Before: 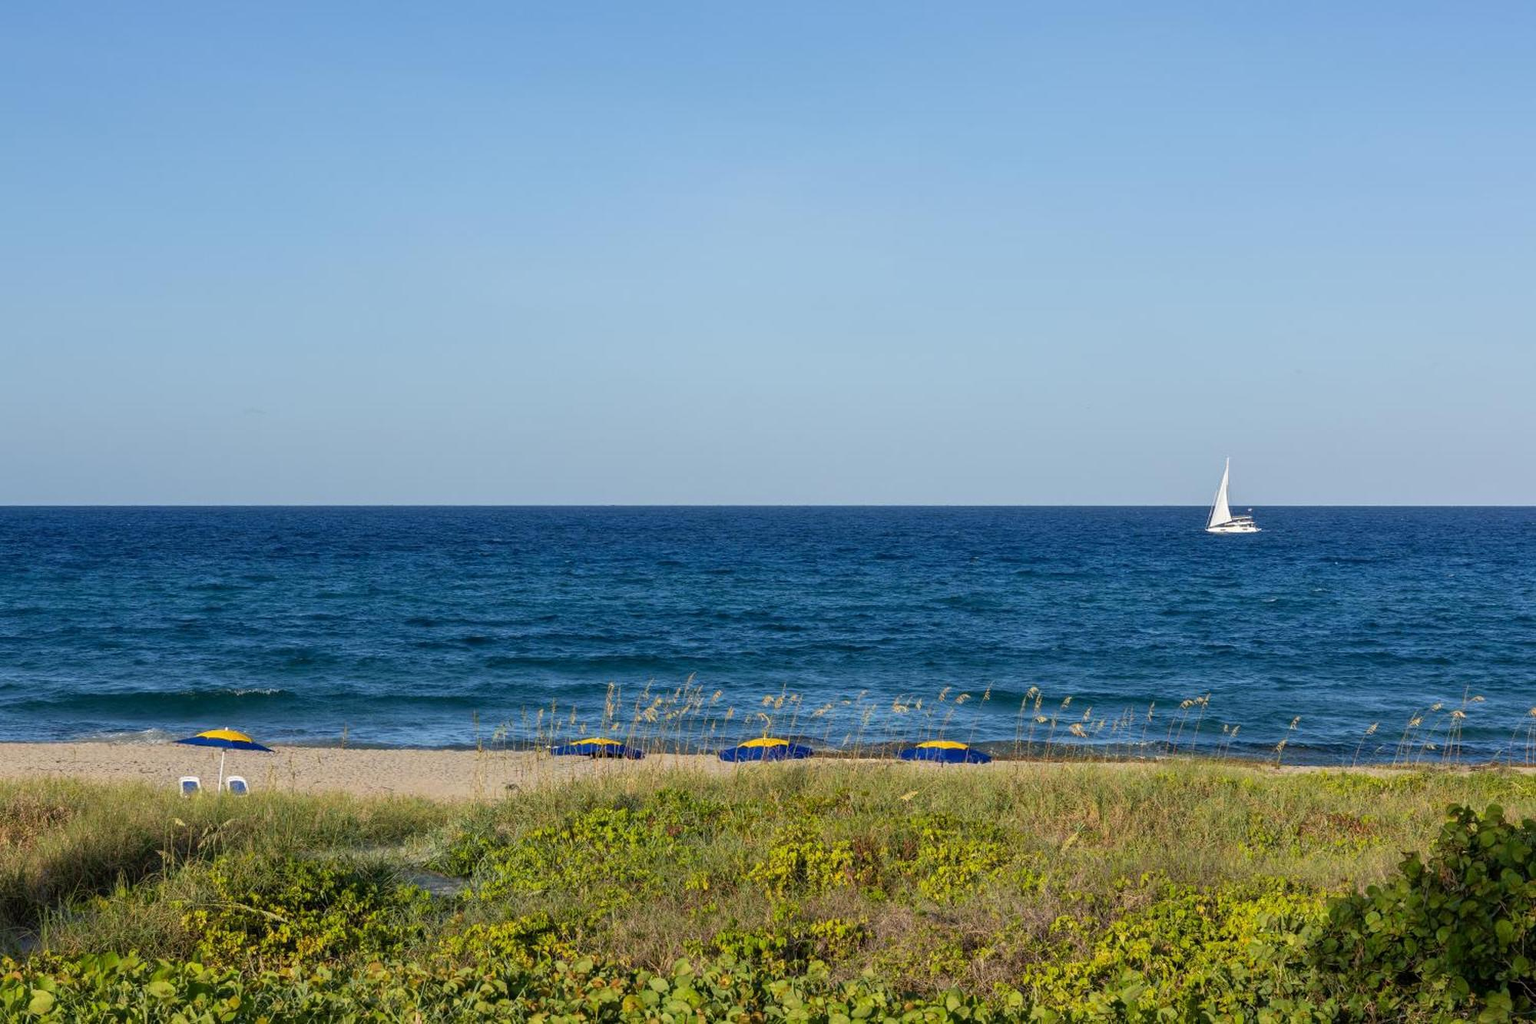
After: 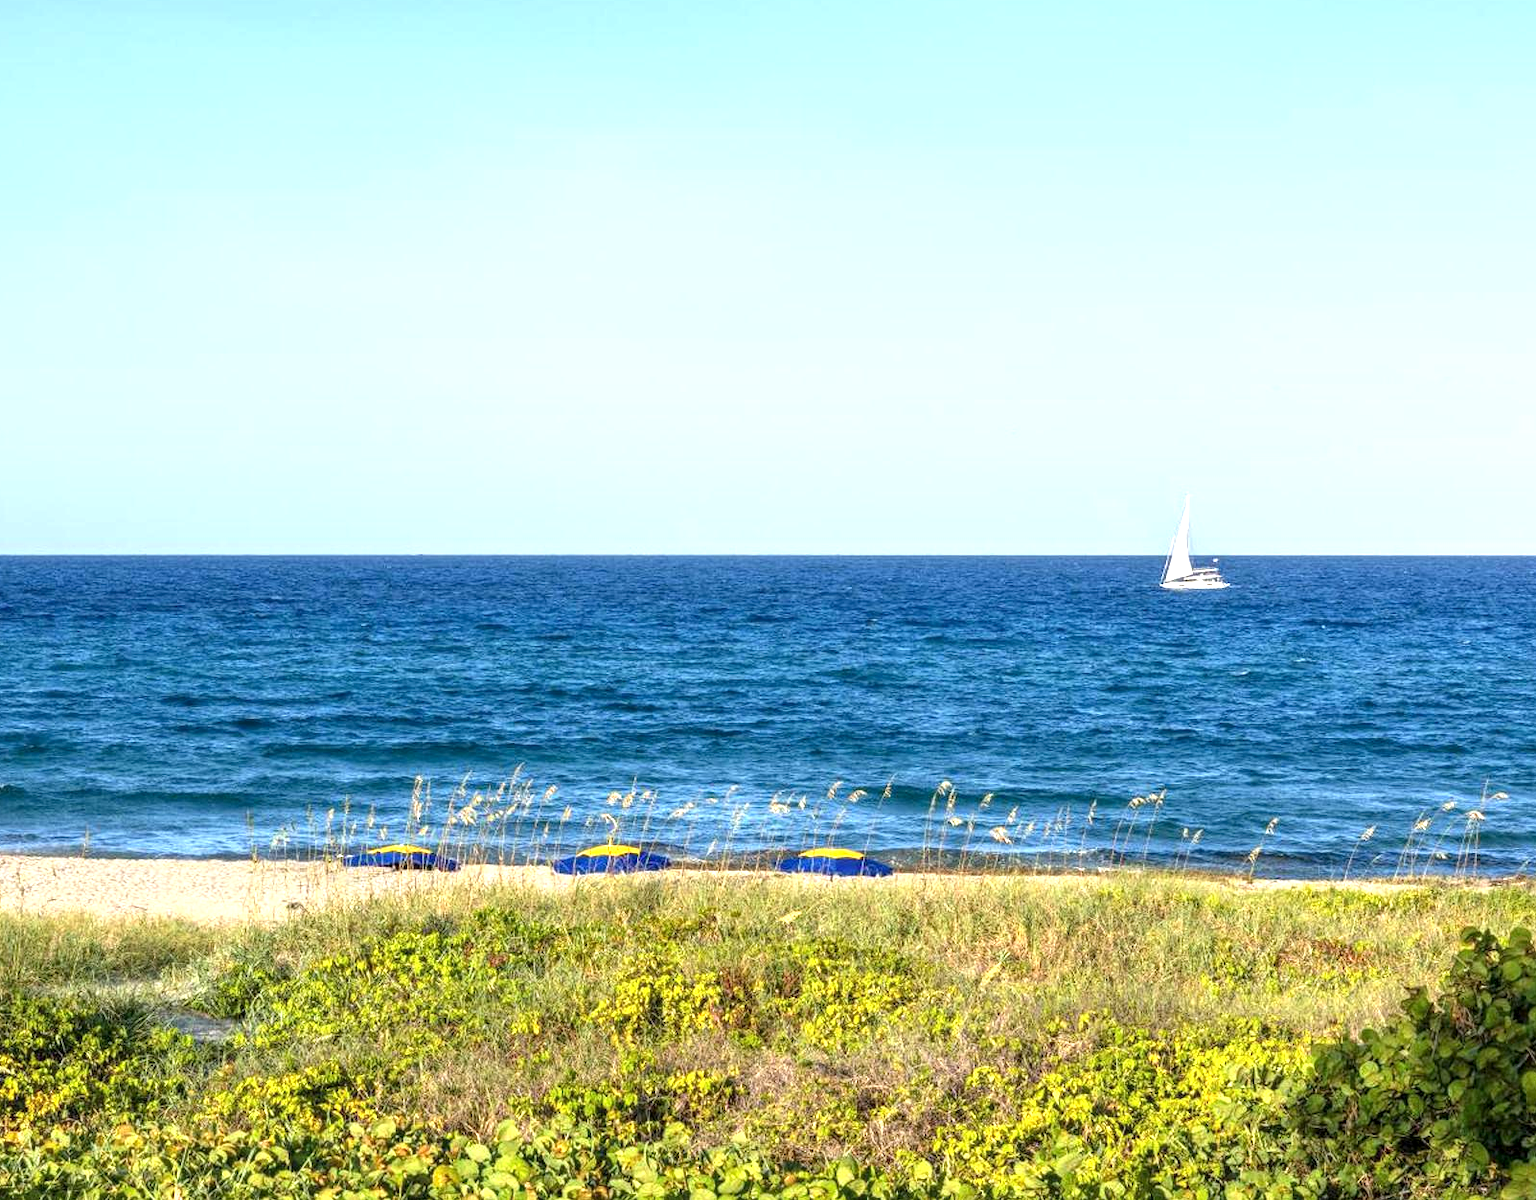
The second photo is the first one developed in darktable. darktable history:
crop and rotate: left 17.967%, top 5.972%, right 1.837%
exposure: black level correction 0, exposure 1.199 EV, compensate highlight preservation false
local contrast: on, module defaults
